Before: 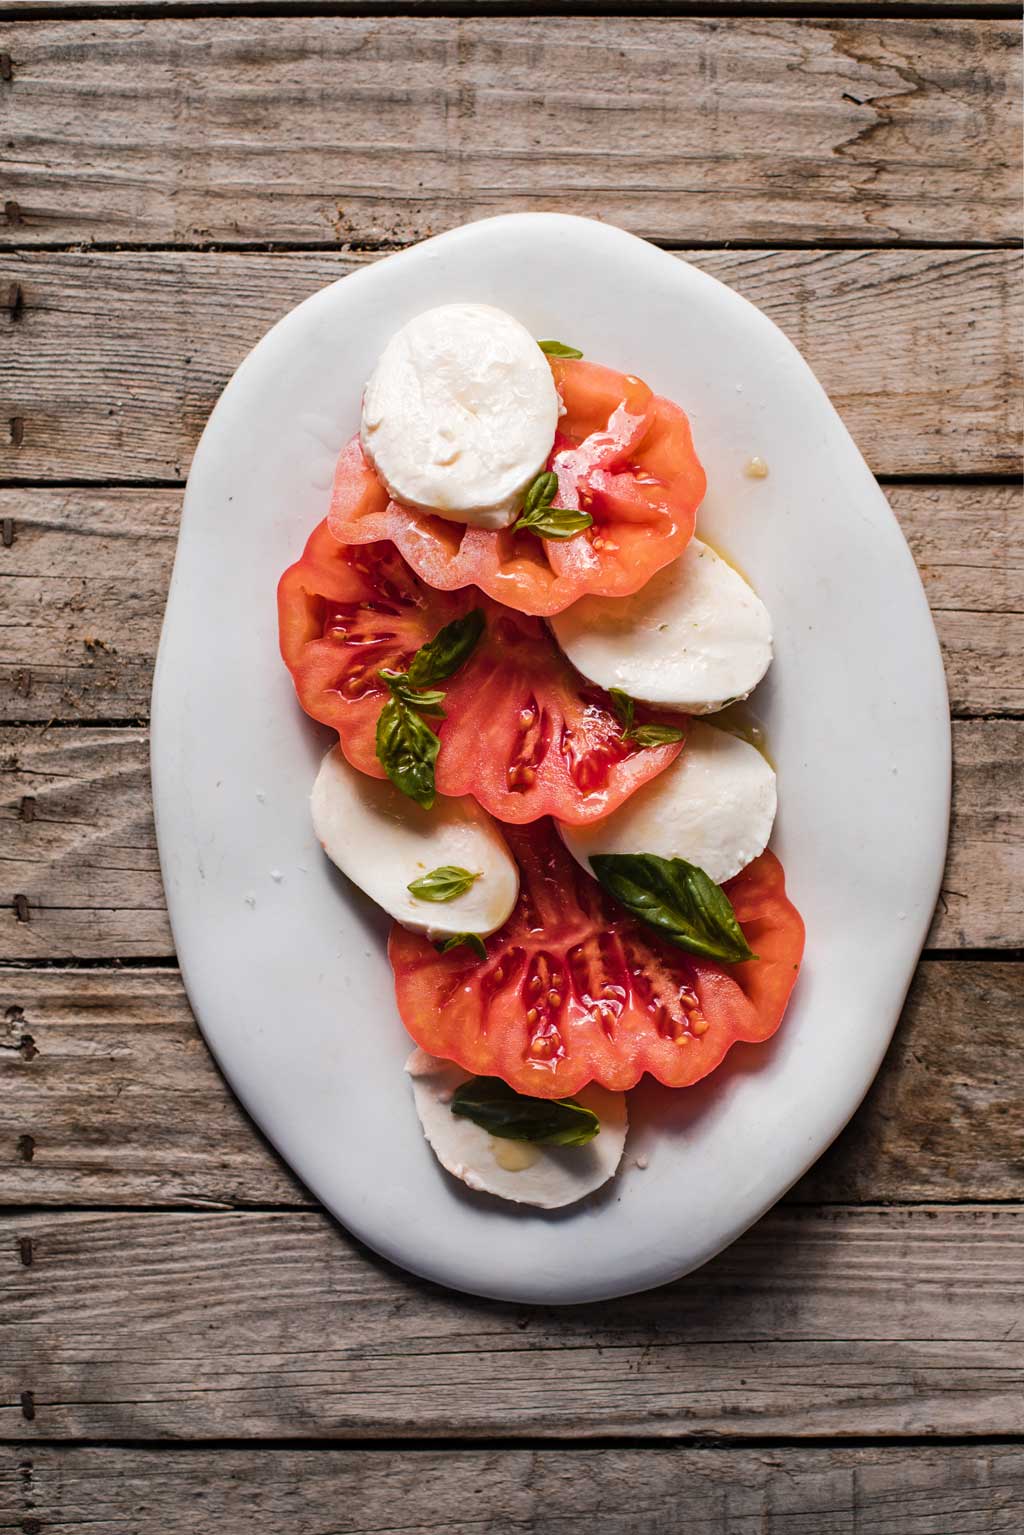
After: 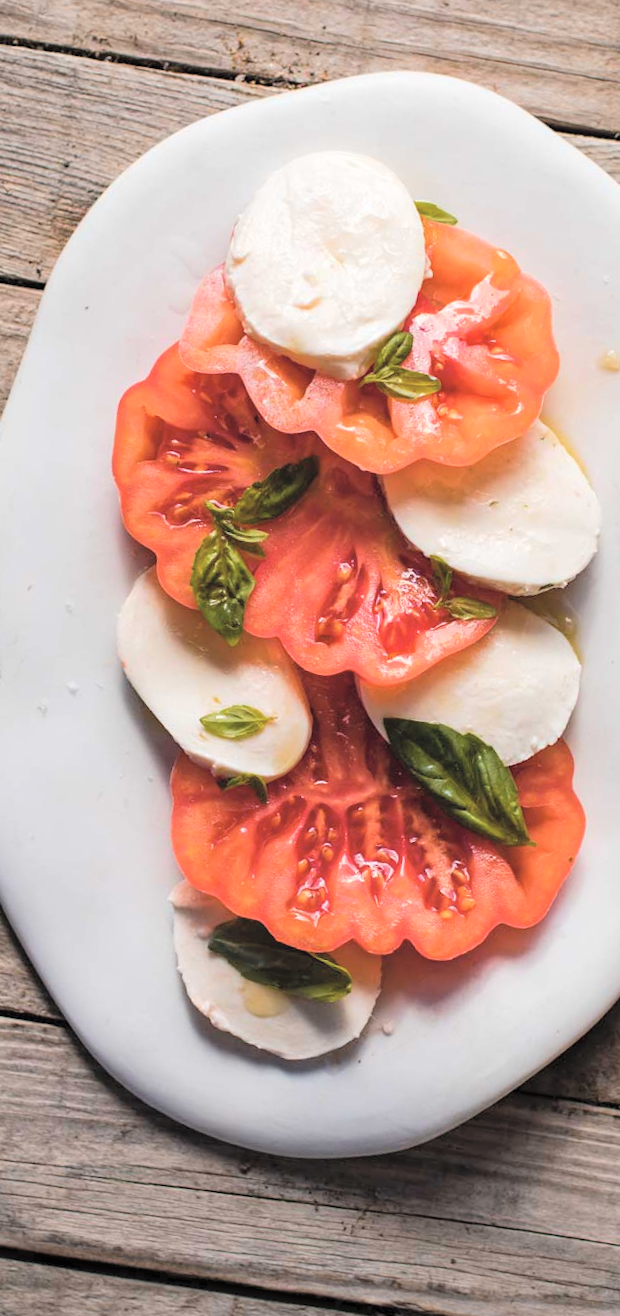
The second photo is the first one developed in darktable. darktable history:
rotate and perspective: rotation 9.12°, automatic cropping off
crop and rotate: angle 0.02°, left 24.353%, top 13.219%, right 26.156%, bottom 8.224%
contrast brightness saturation: brightness 0.28
